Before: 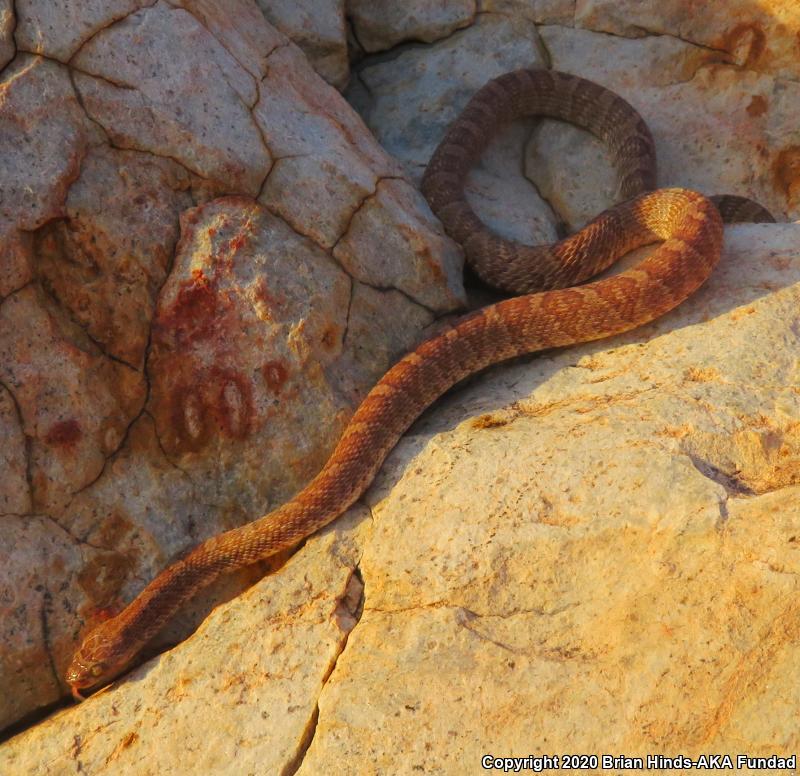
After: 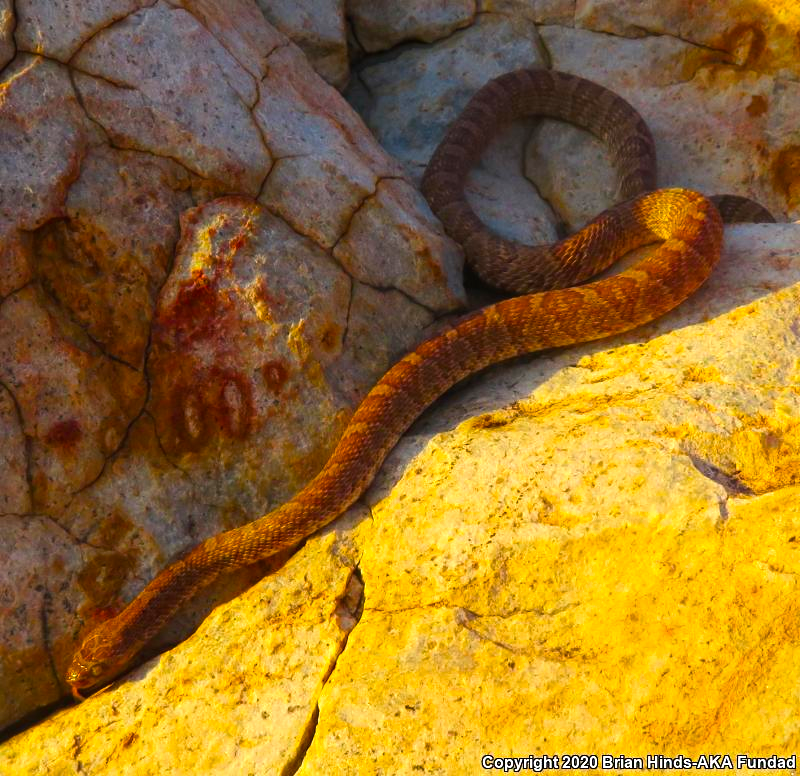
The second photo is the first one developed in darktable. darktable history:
tone equalizer: on, module defaults
color balance rgb: linear chroma grading › global chroma 9%, perceptual saturation grading › global saturation 36%, perceptual brilliance grading › global brilliance 15%, perceptual brilliance grading › shadows -35%, global vibrance 15%
